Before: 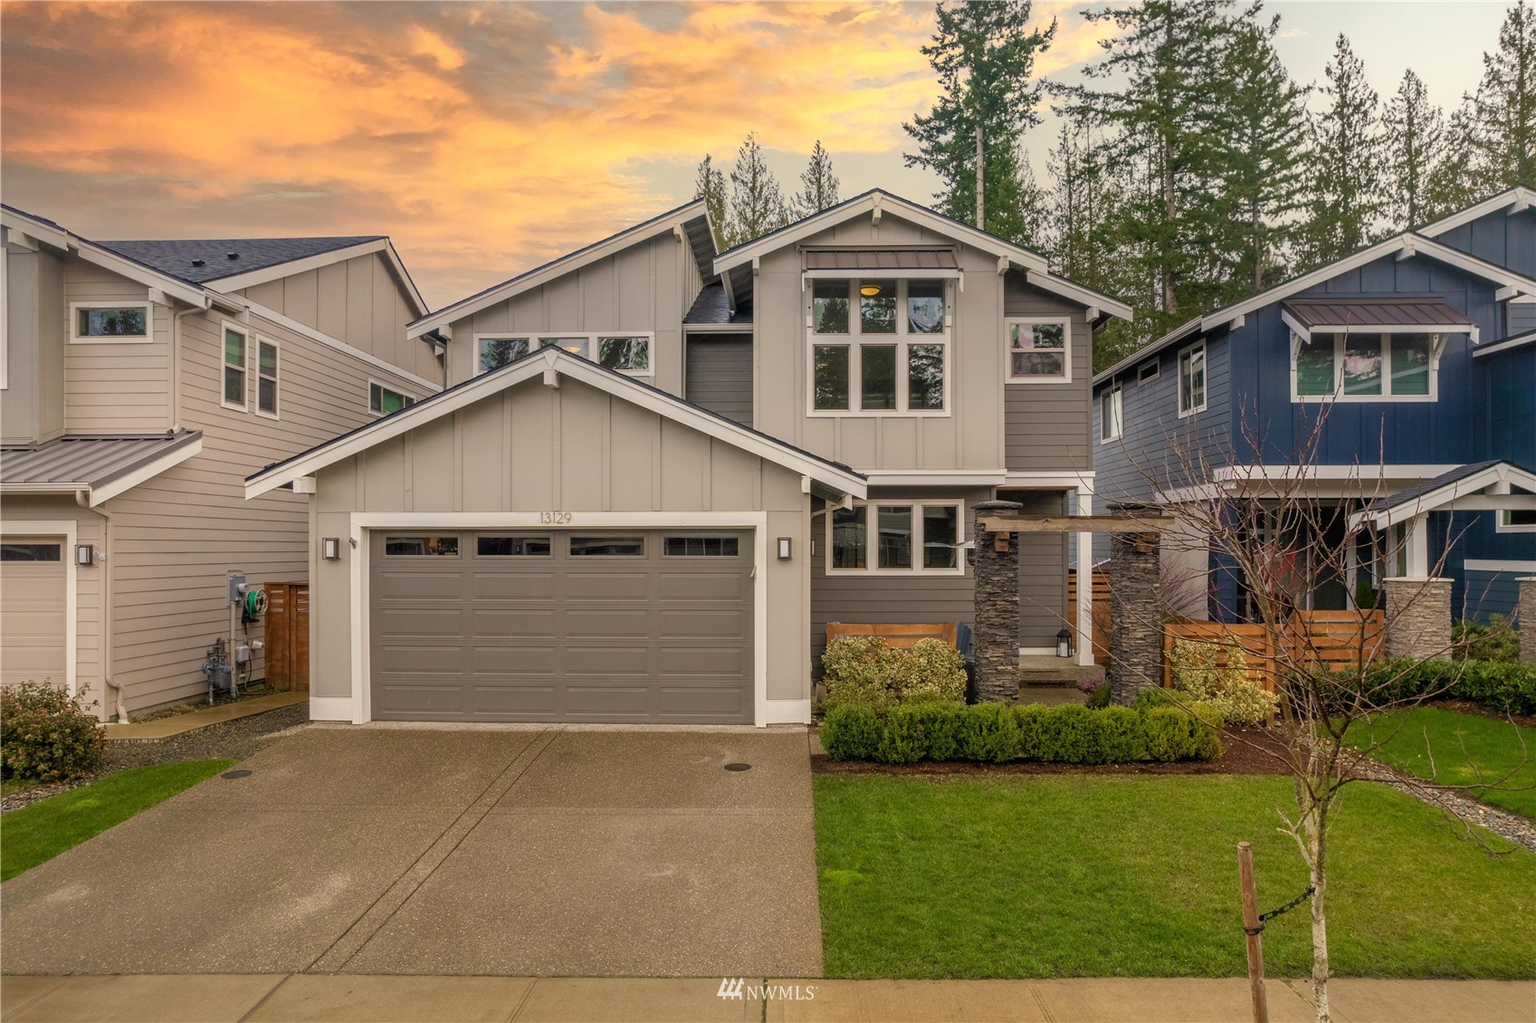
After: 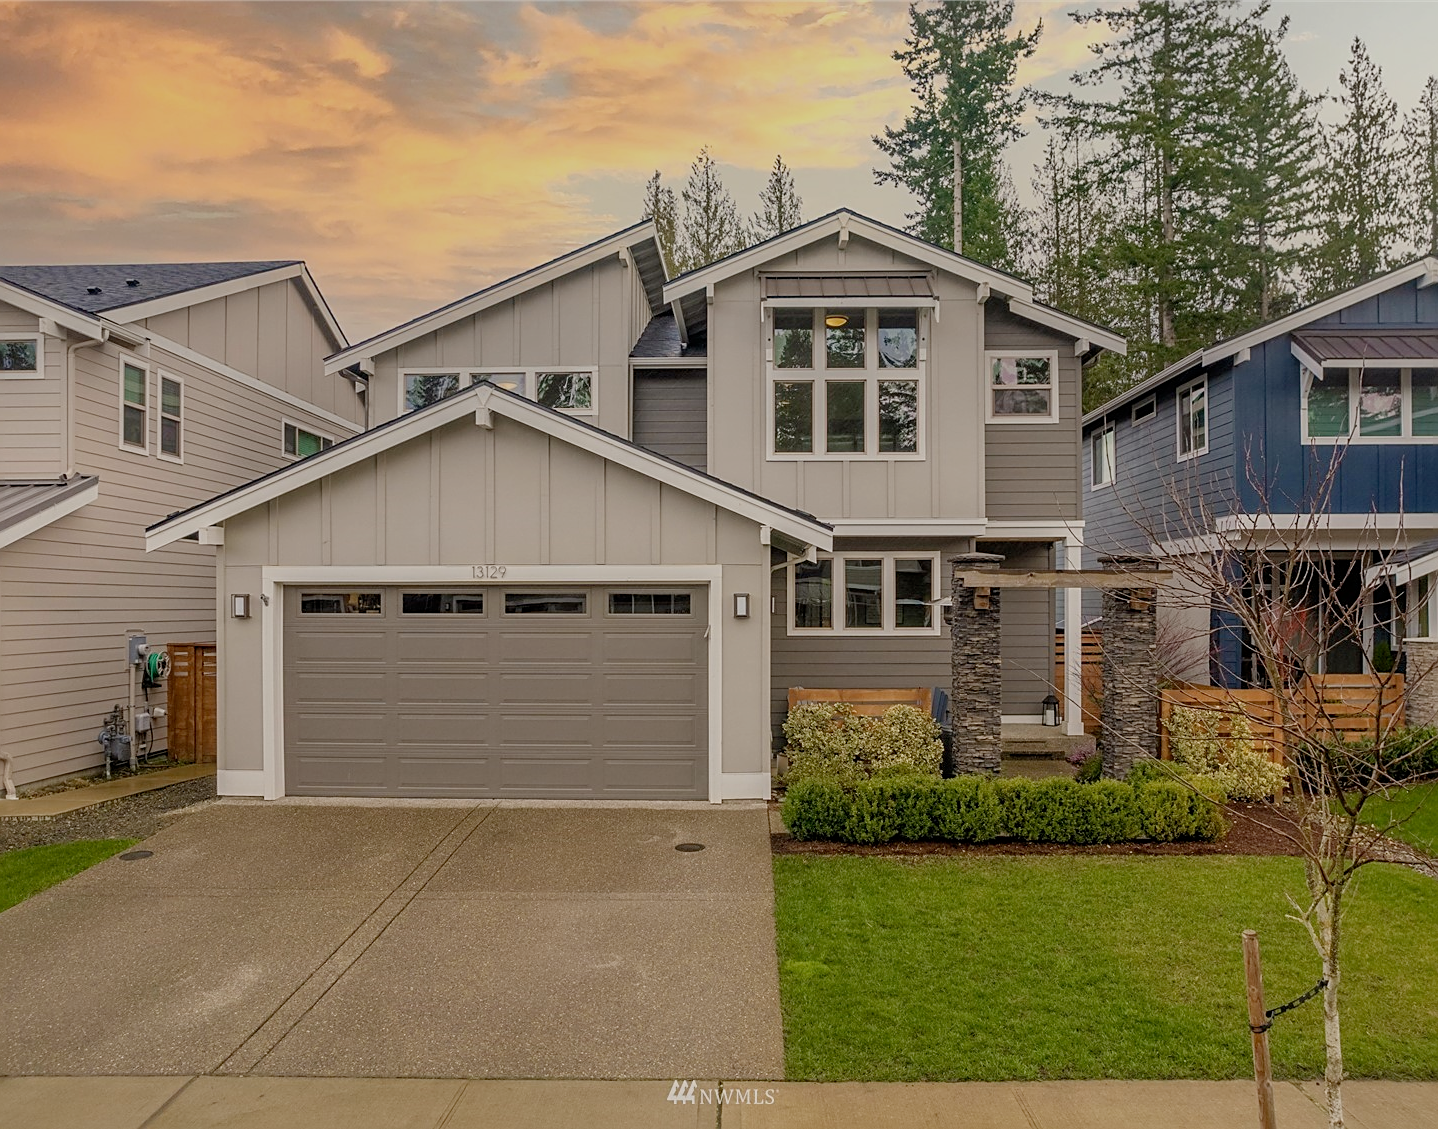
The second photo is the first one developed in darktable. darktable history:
sharpen: on, module defaults
crop: left 7.368%, right 7.849%
filmic rgb: middle gray luminance 18.23%, black relative exposure -10.41 EV, white relative exposure 3.41 EV, target black luminance 0%, hardness 6.05, latitude 98.59%, contrast 0.841, shadows ↔ highlights balance 0.287%, add noise in highlights 0, preserve chrominance no, color science v3 (2019), use custom middle-gray values true, contrast in highlights soft
